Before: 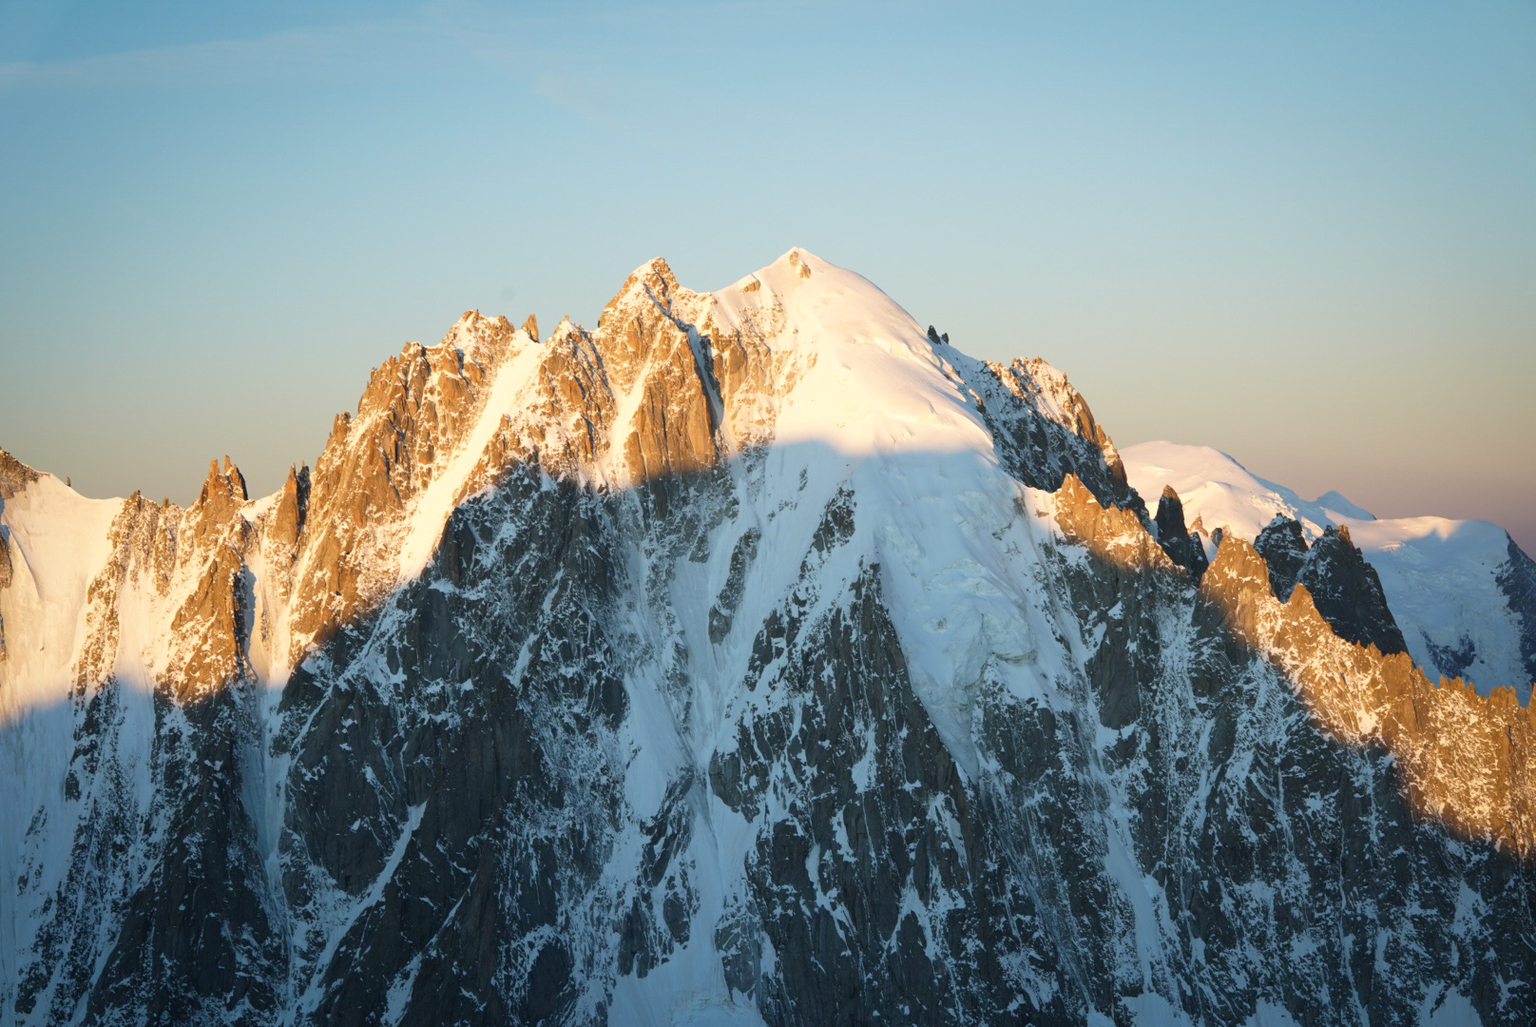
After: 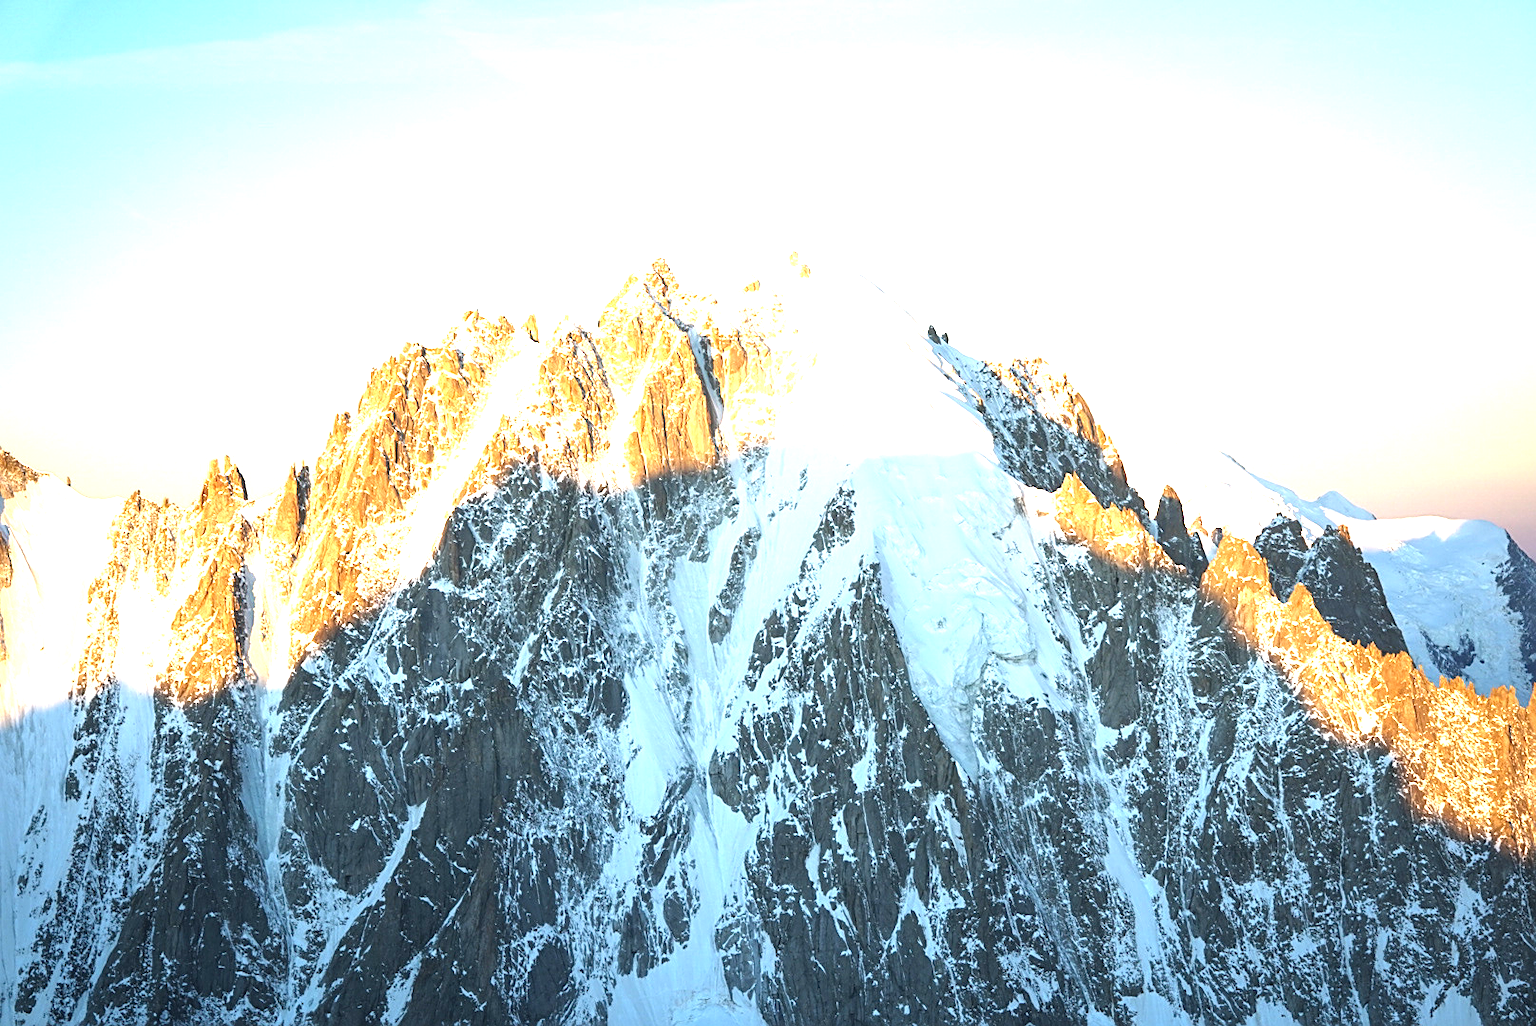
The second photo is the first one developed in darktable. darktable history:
sharpen: on, module defaults
exposure: black level correction 0, exposure 1.571 EV, compensate exposure bias true, compensate highlight preservation false
local contrast: on, module defaults
